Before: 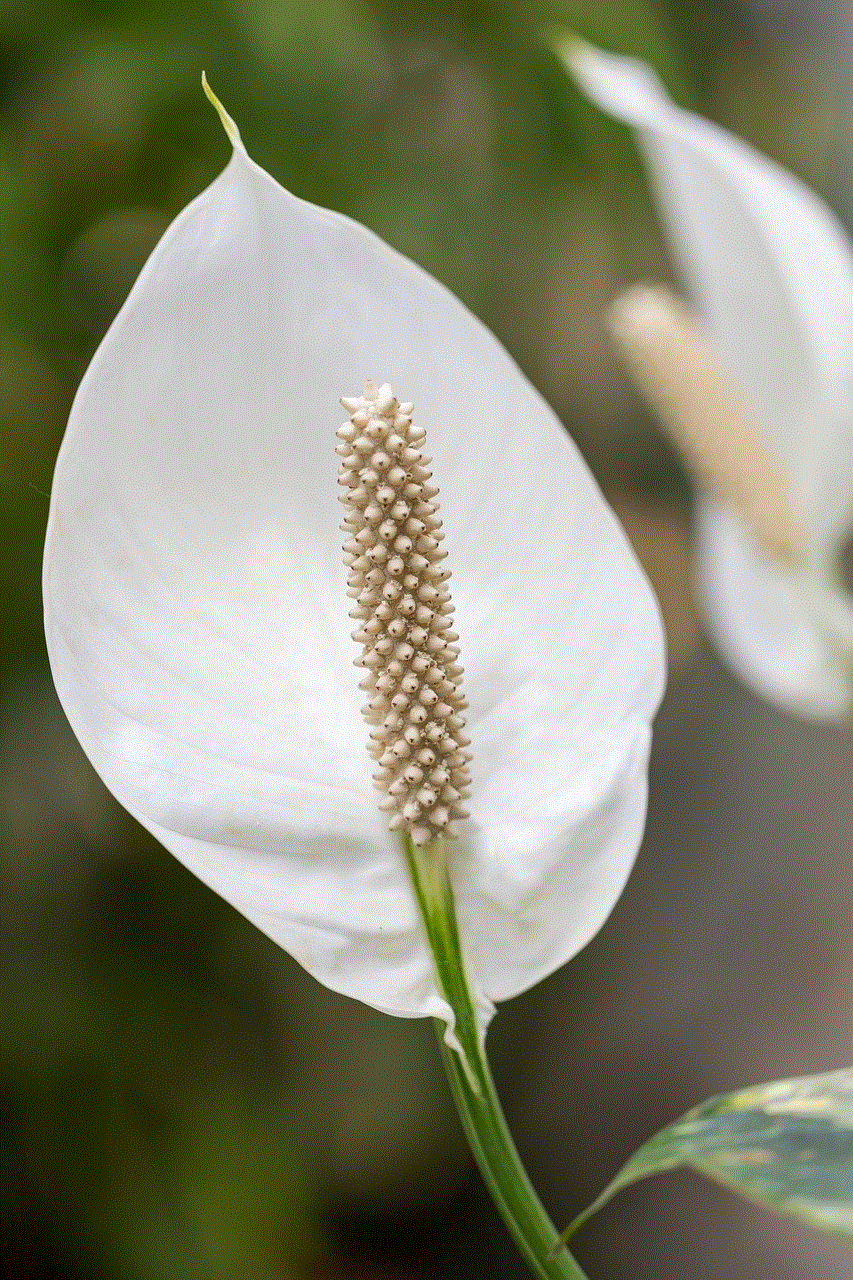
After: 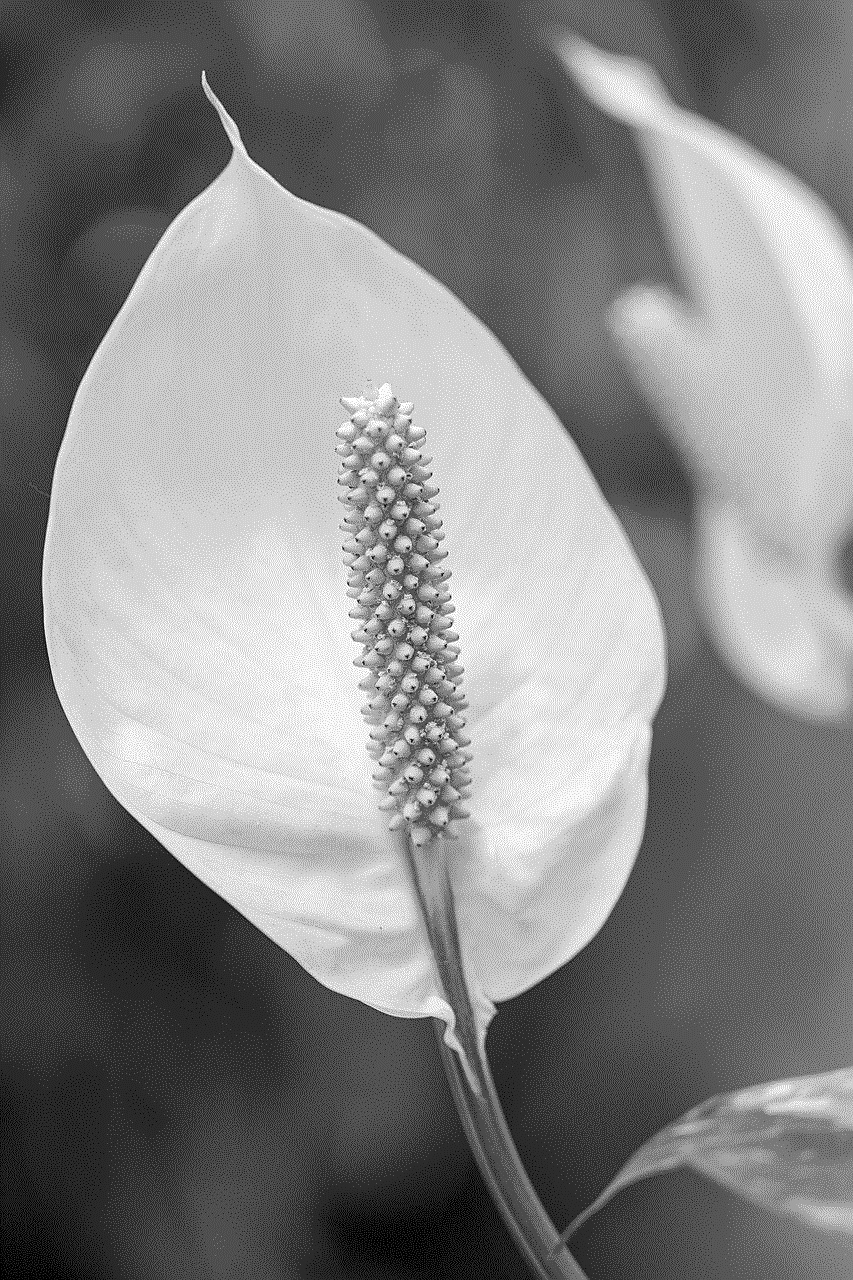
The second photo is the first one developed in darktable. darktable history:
sharpen: radius 1.864, amount 0.398, threshold 1.271
monochrome: a 16.06, b 15.48, size 1
